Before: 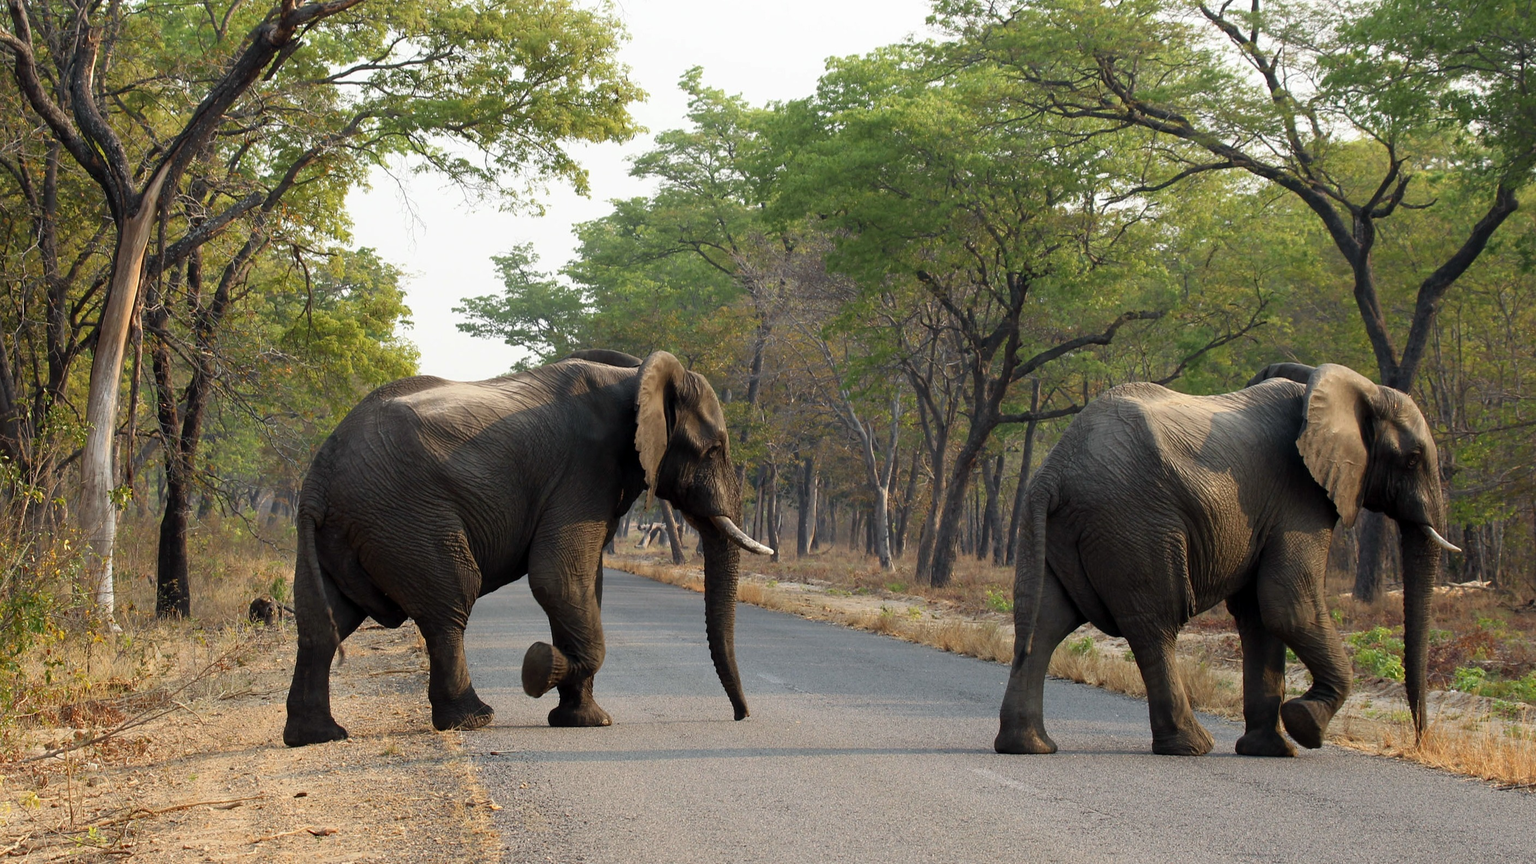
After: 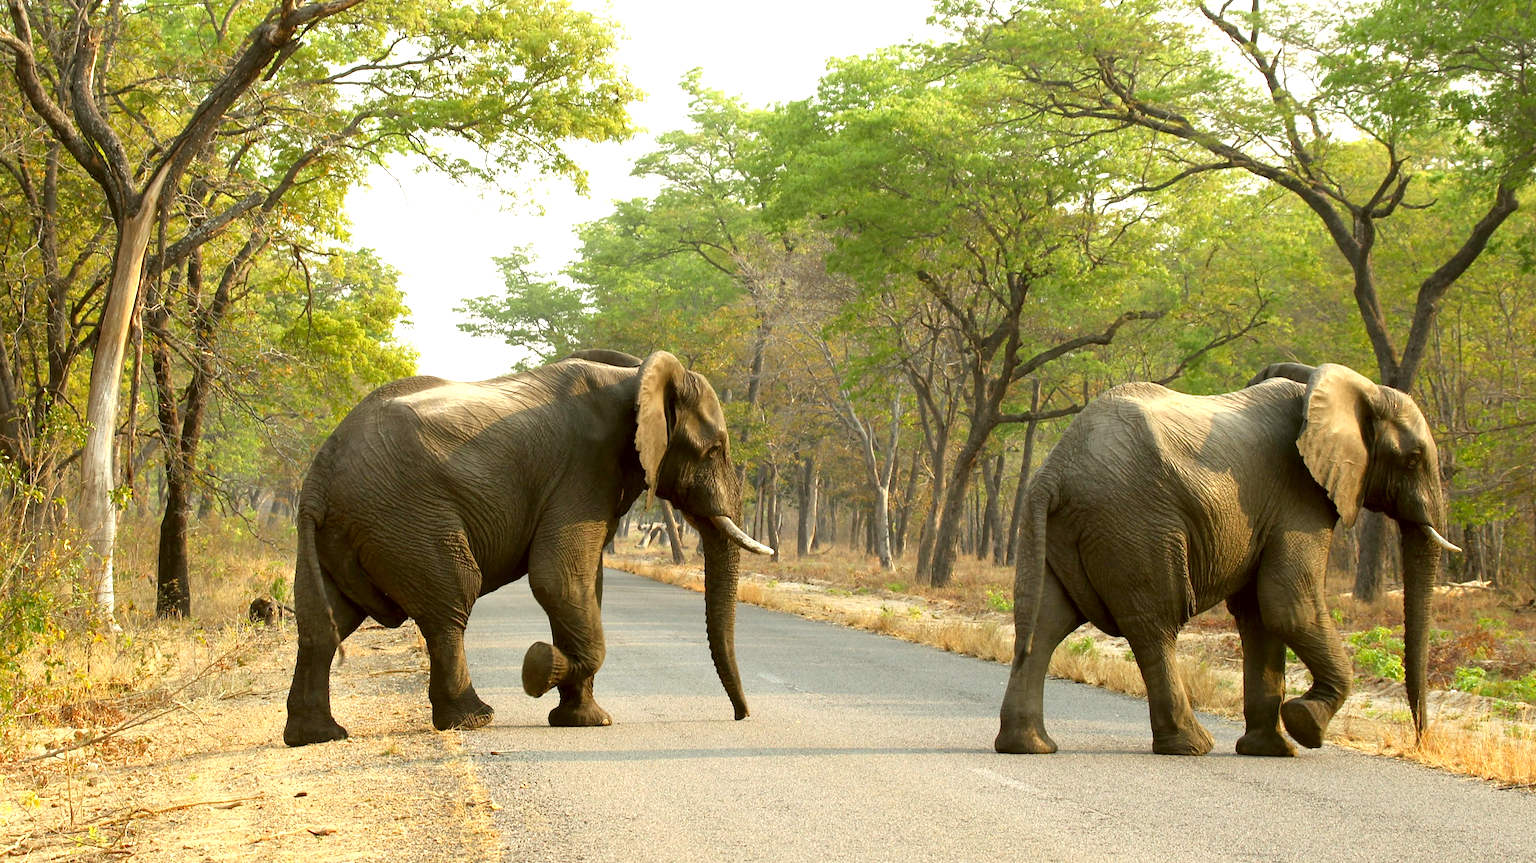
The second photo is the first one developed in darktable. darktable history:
color correction: highlights a* -1.72, highlights b* 10.25, shadows a* 0.937, shadows b* 19.93
levels: levels [0, 0.478, 1]
exposure: exposure 0.912 EV, compensate exposure bias true, compensate highlight preservation false
